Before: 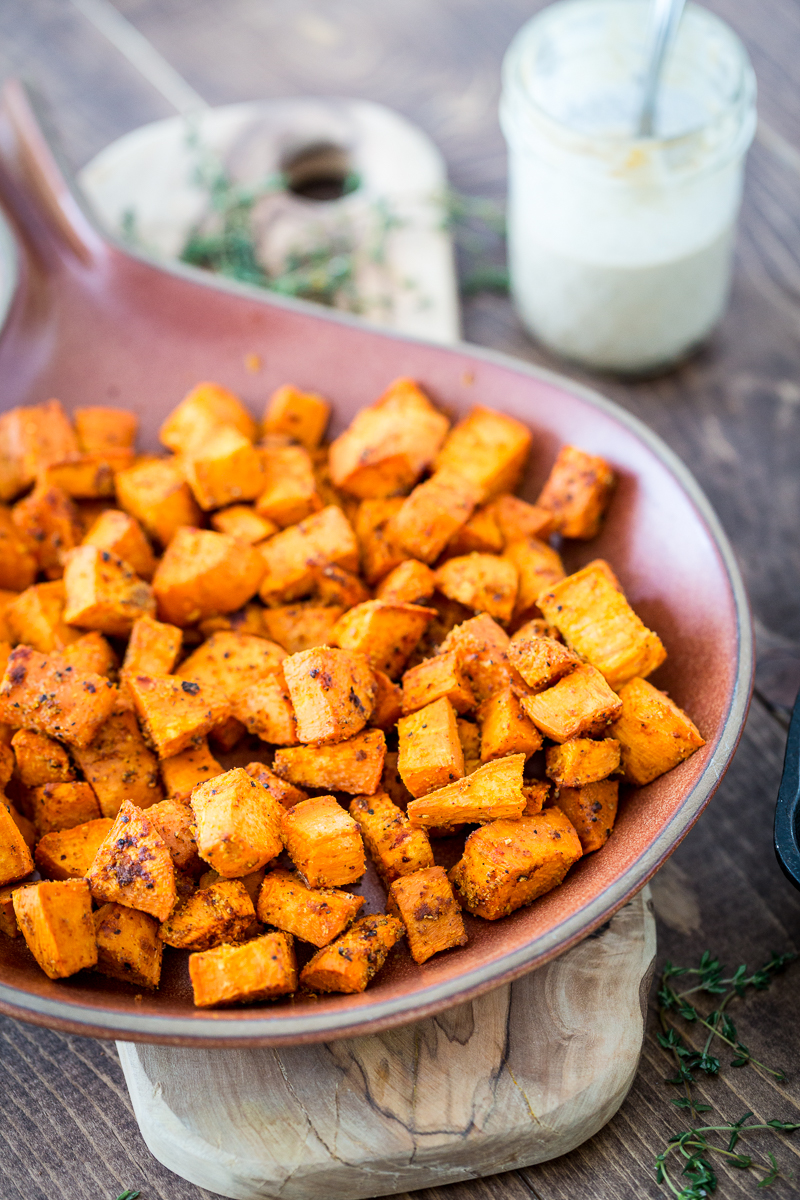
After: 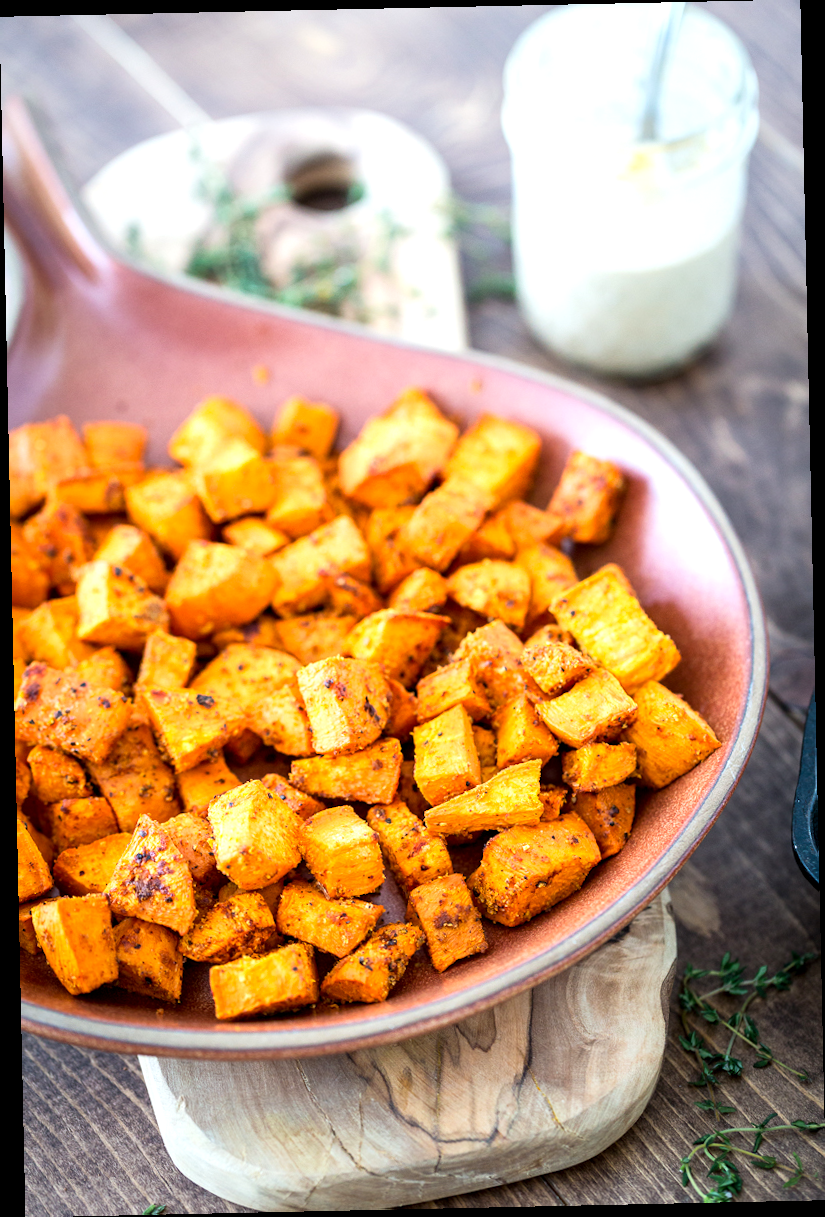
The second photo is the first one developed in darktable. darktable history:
exposure: black level correction 0.001, exposure 0.5 EV, compensate exposure bias true, compensate highlight preservation false
rotate and perspective: rotation -1.24°, automatic cropping off
